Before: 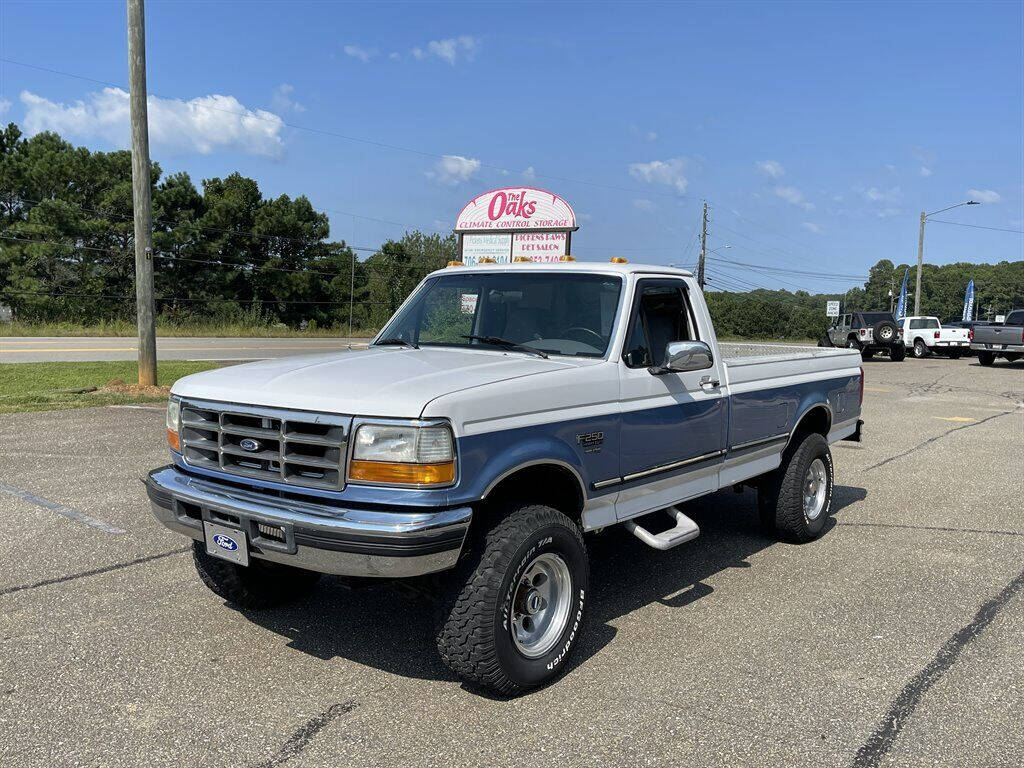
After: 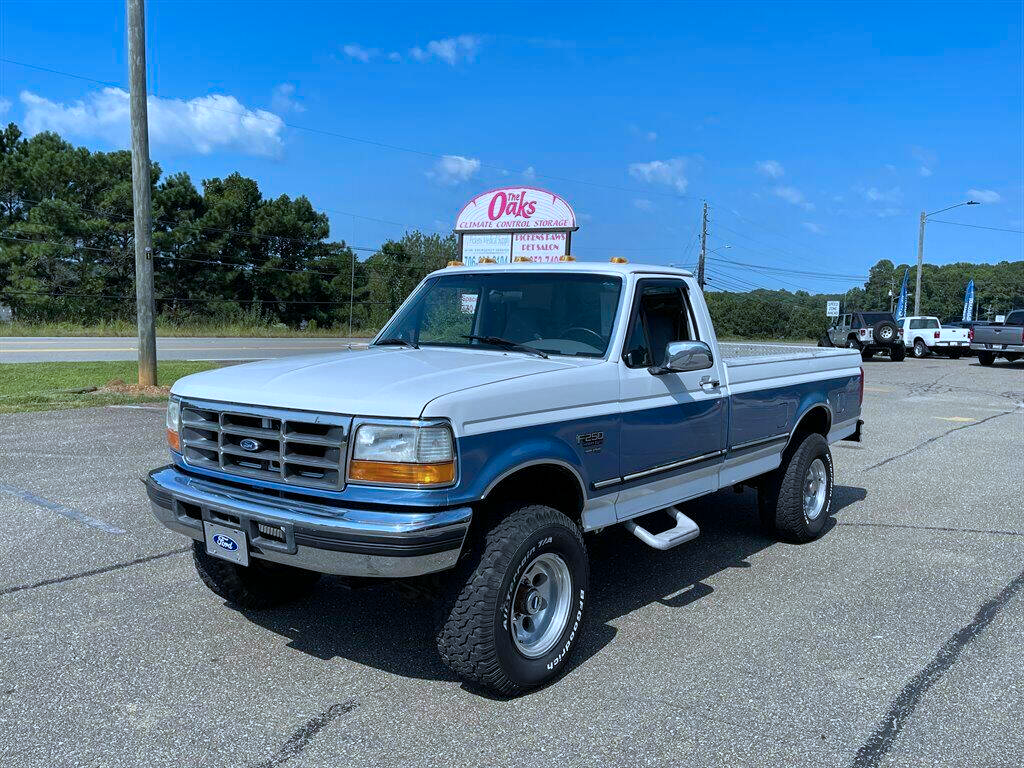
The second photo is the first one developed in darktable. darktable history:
white balance: red 0.976, blue 1.04
color calibration: output R [0.972, 0.068, -0.094, 0], output G [-0.178, 1.216, -0.086, 0], output B [0.095, -0.136, 0.98, 0], illuminant custom, x 0.371, y 0.381, temperature 4283.16 K
